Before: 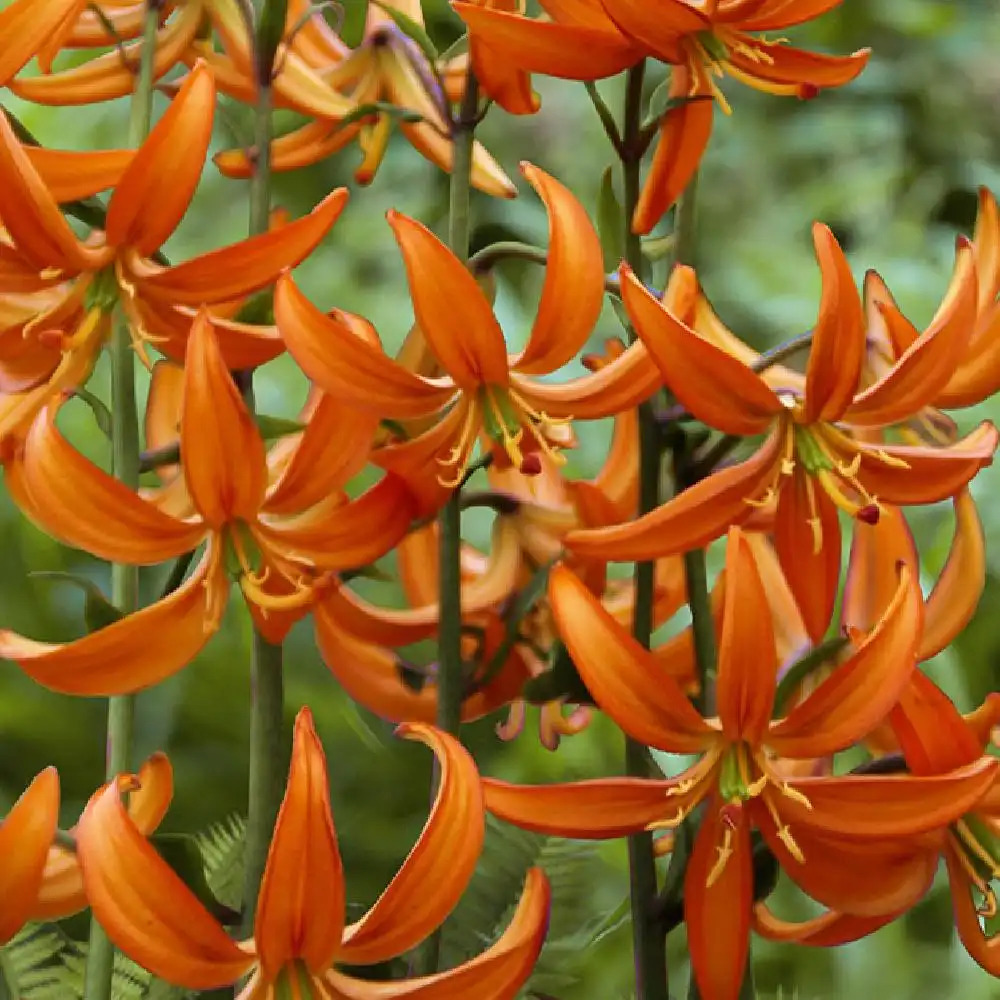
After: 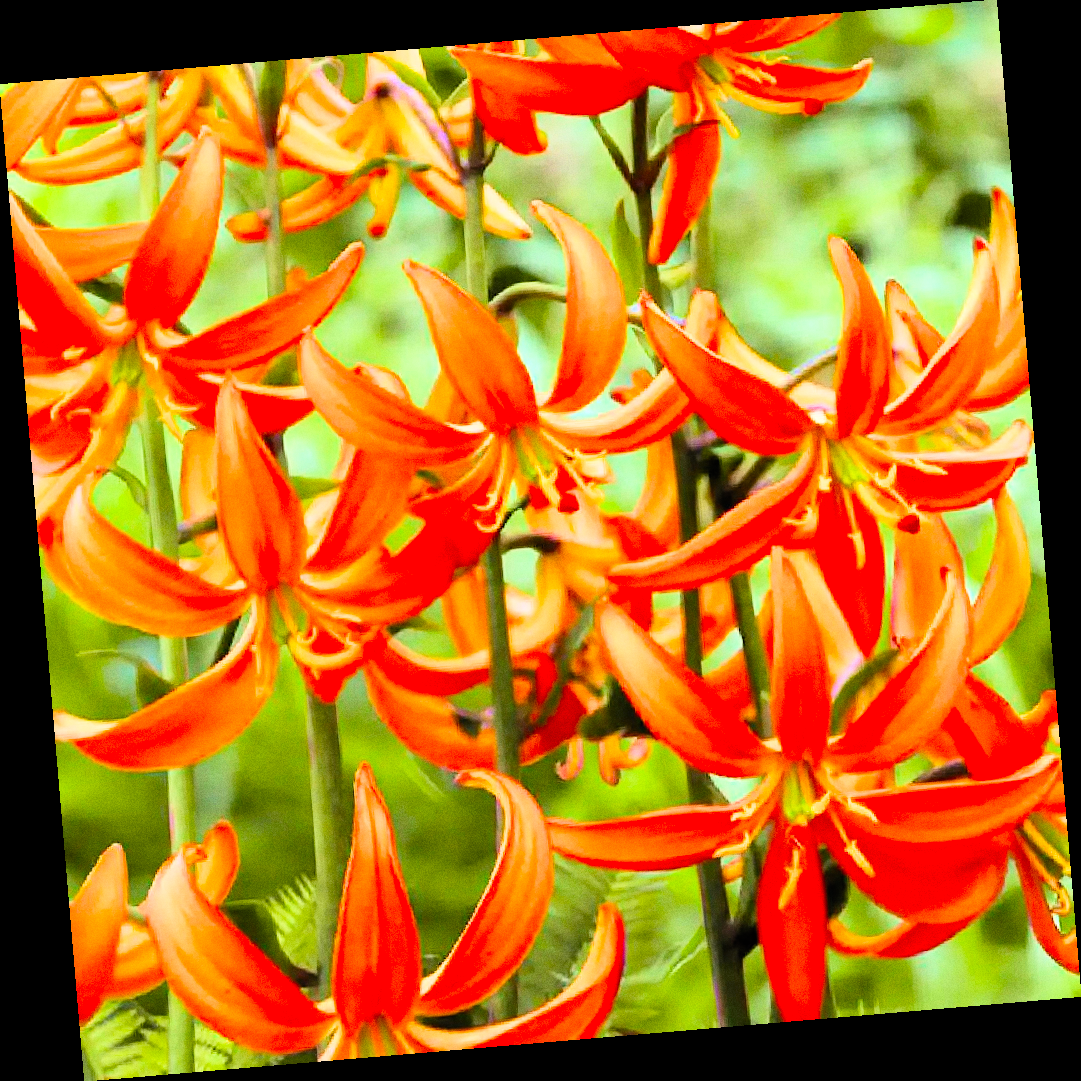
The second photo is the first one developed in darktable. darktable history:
exposure: black level correction 0, exposure 1.3 EV, compensate exposure bias true, compensate highlight preservation false
rotate and perspective: rotation -4.86°, automatic cropping off
filmic rgb: black relative exposure -7.6 EV, white relative exposure 4.64 EV, threshold 3 EV, target black luminance 0%, hardness 3.55, latitude 50.51%, contrast 1.033, highlights saturation mix 10%, shadows ↔ highlights balance -0.198%, color science v4 (2020), enable highlight reconstruction true
contrast brightness saturation: contrast 0.2, brightness 0.16, saturation 0.22
grain: on, module defaults
